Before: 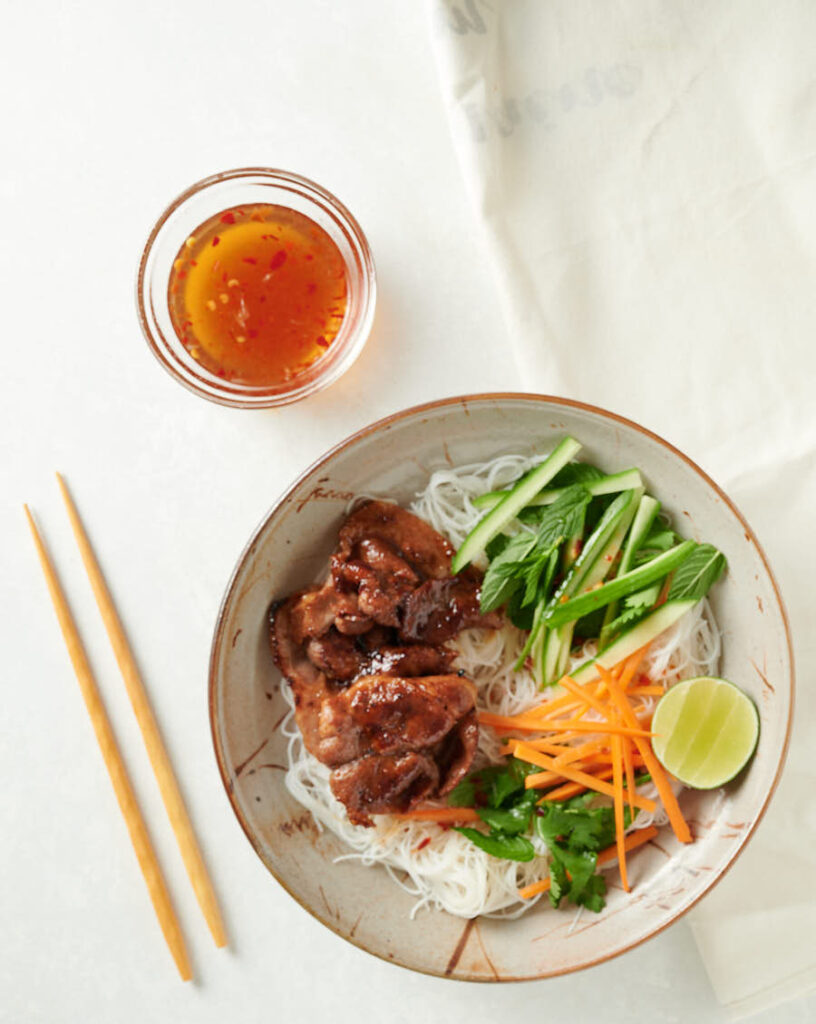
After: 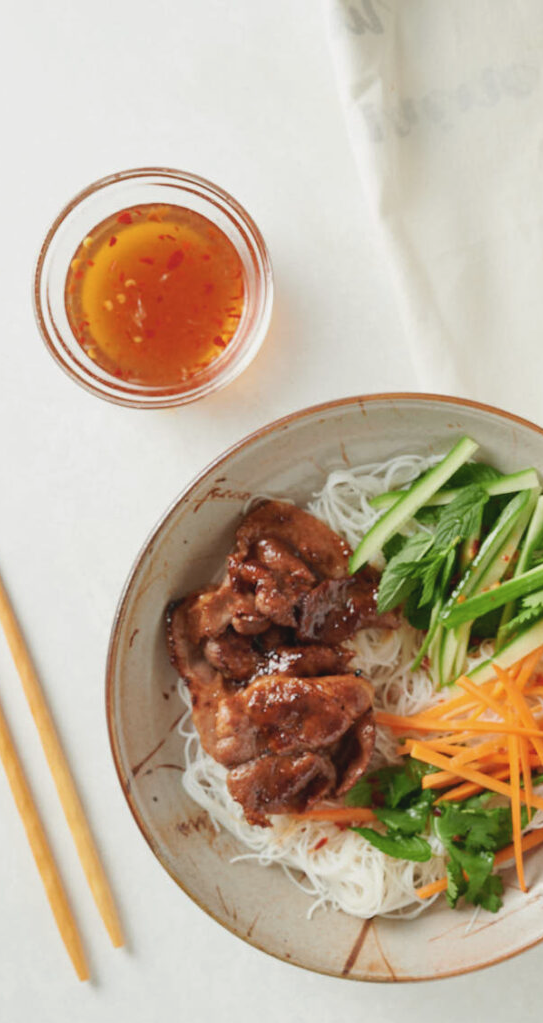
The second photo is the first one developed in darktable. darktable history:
contrast brightness saturation: contrast -0.1, saturation -0.1
crop and rotate: left 12.673%, right 20.66%
